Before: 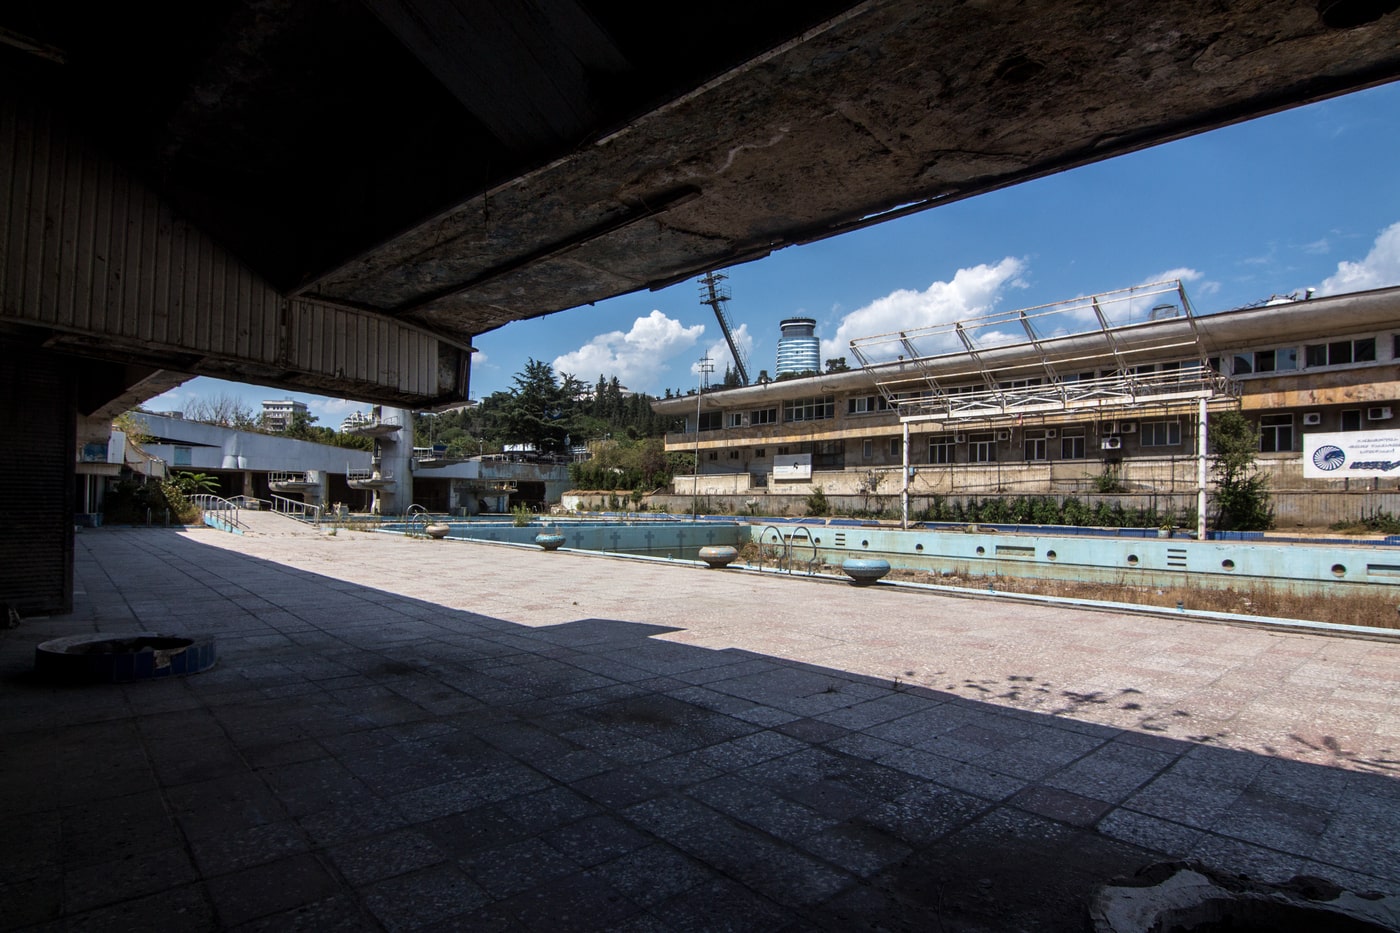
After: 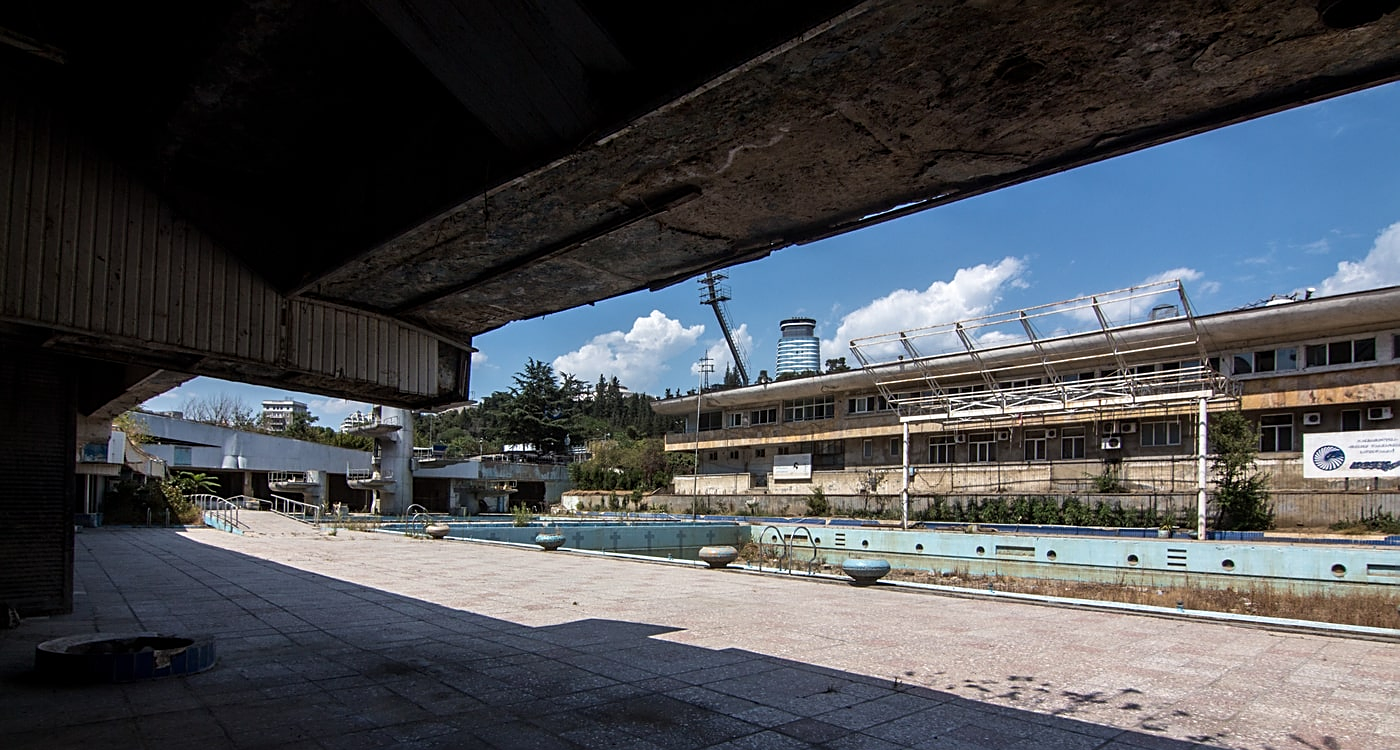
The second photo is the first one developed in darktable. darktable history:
sharpen: on, module defaults
crop: bottom 19.588%
